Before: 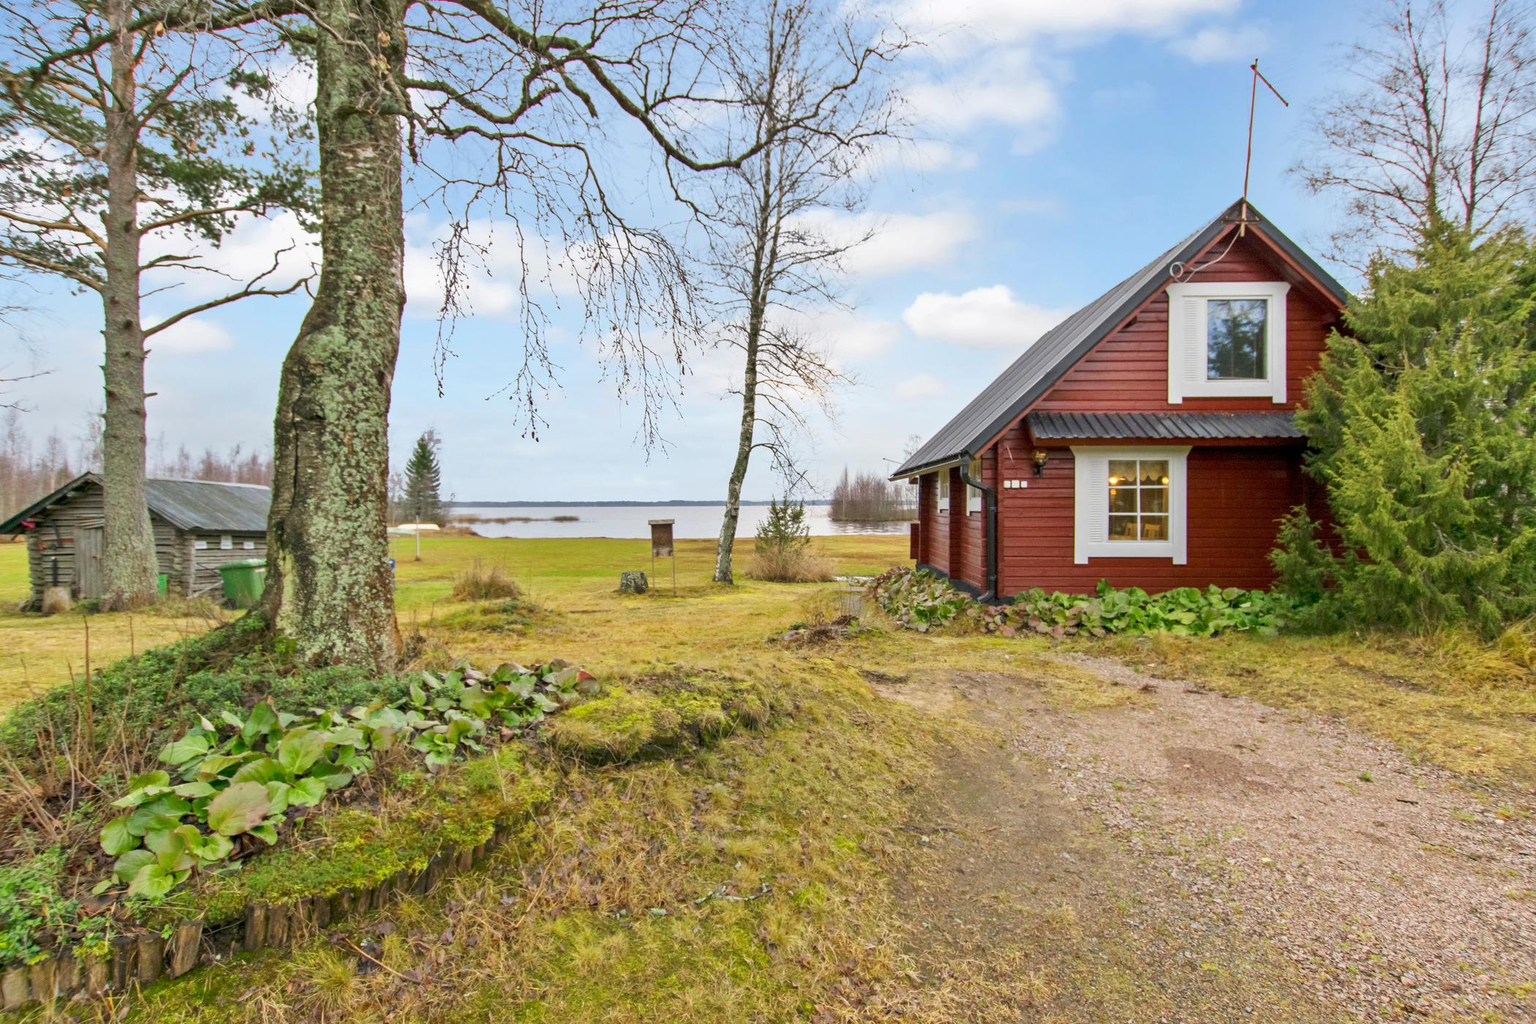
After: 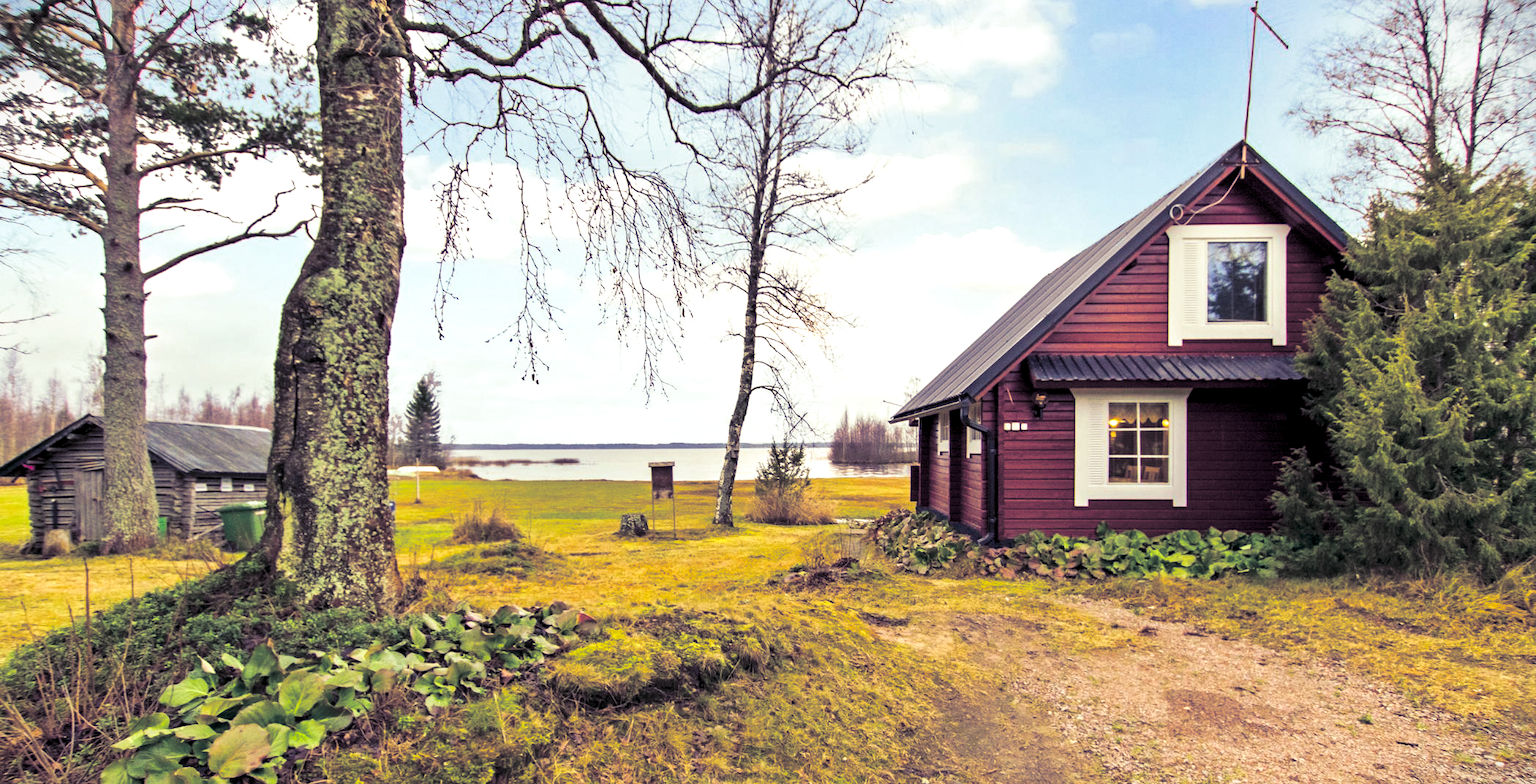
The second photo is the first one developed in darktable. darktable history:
vignetting: fall-off start 100%, brightness -0.406, saturation -0.3, width/height ratio 1.324, dithering 8-bit output, unbound false
grain: coarseness 0.09 ISO, strength 10%
color balance rgb: shadows lift › luminance -21.66%, shadows lift › chroma 8.98%, shadows lift › hue 283.37°, power › chroma 1.55%, power › hue 25.59°, highlights gain › luminance 6.08%, highlights gain › chroma 2.55%, highlights gain › hue 90°, global offset › luminance -0.87%, perceptual saturation grading › global saturation 27.49%, perceptual saturation grading › highlights -28.39%, perceptual saturation grading › mid-tones 15.22%, perceptual saturation grading › shadows 33.98%, perceptual brilliance grading › highlights 10%, perceptual brilliance grading › mid-tones 5%
crop: top 5.667%, bottom 17.637%
split-toning: shadows › hue 230.4°
